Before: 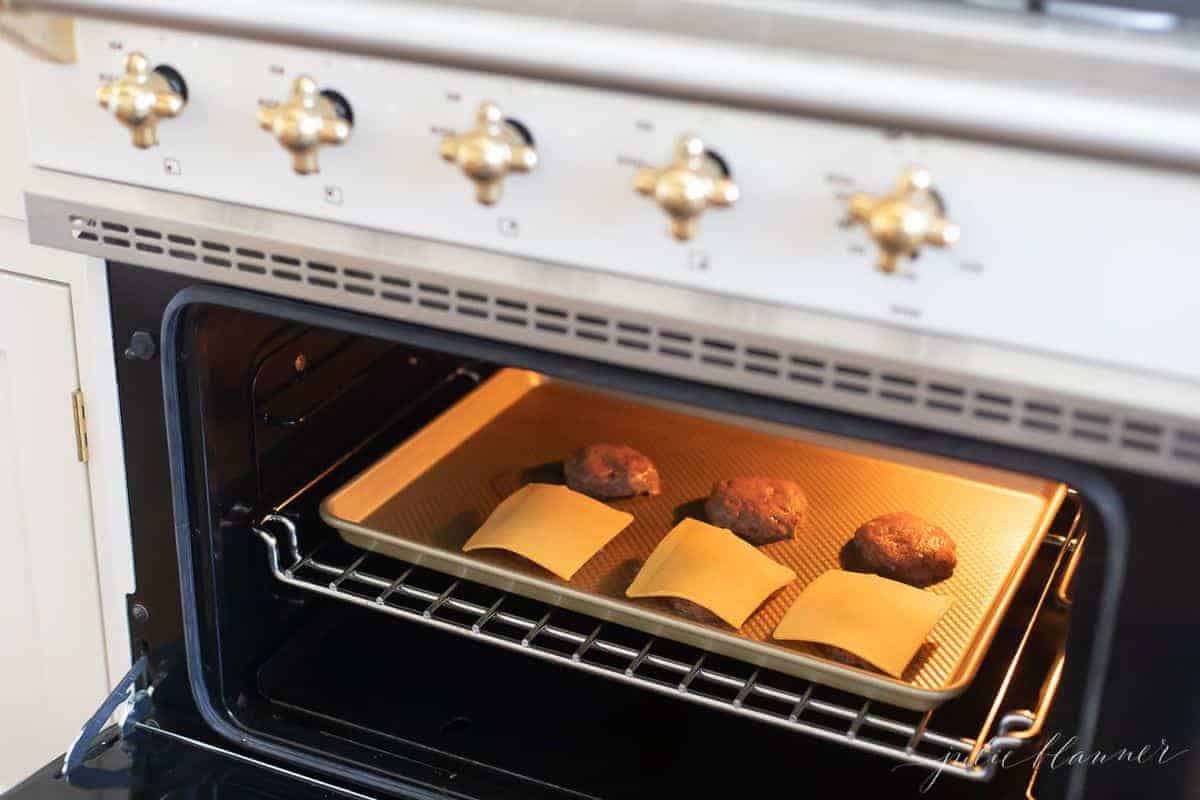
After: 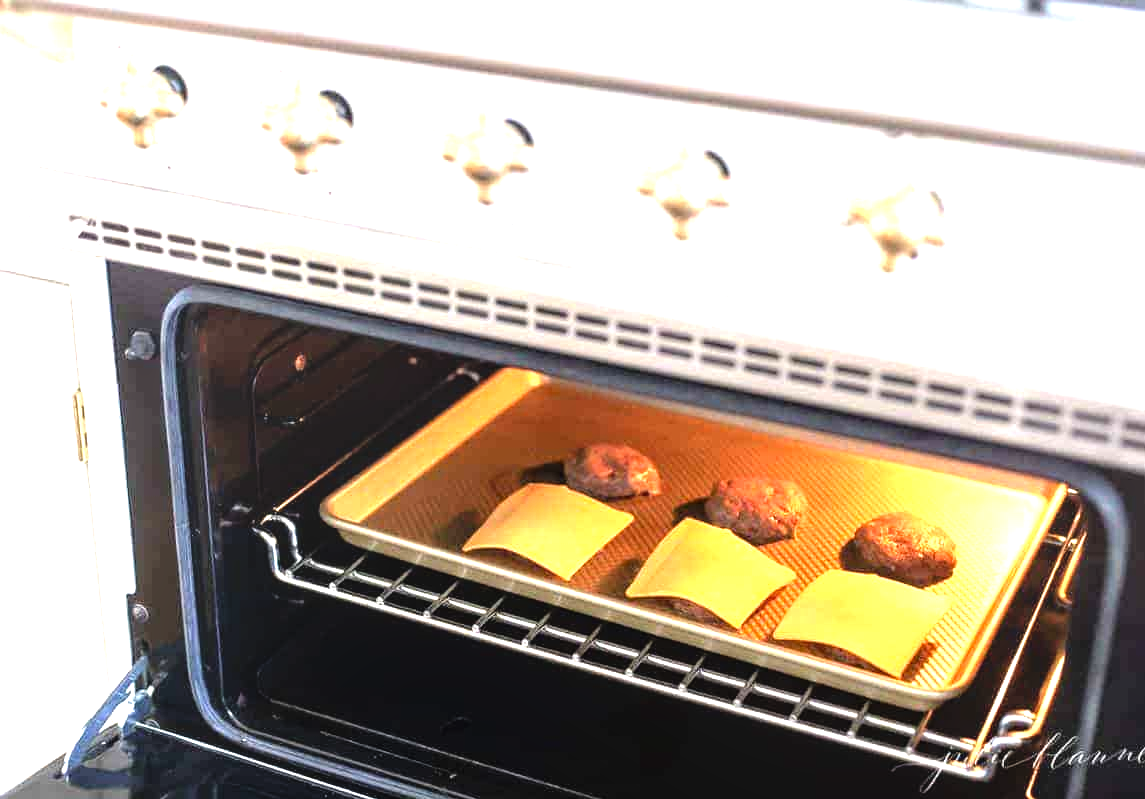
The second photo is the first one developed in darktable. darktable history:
crop: right 4.58%, bottom 0.039%
local contrast: on, module defaults
tone equalizer: -8 EV -0.77 EV, -7 EV -0.721 EV, -6 EV -0.596 EV, -5 EV -0.418 EV, -3 EV 0.384 EV, -2 EV 0.6 EV, -1 EV 0.695 EV, +0 EV 0.72 EV
exposure: black level correction 0, exposure 0.696 EV, compensate highlight preservation false
